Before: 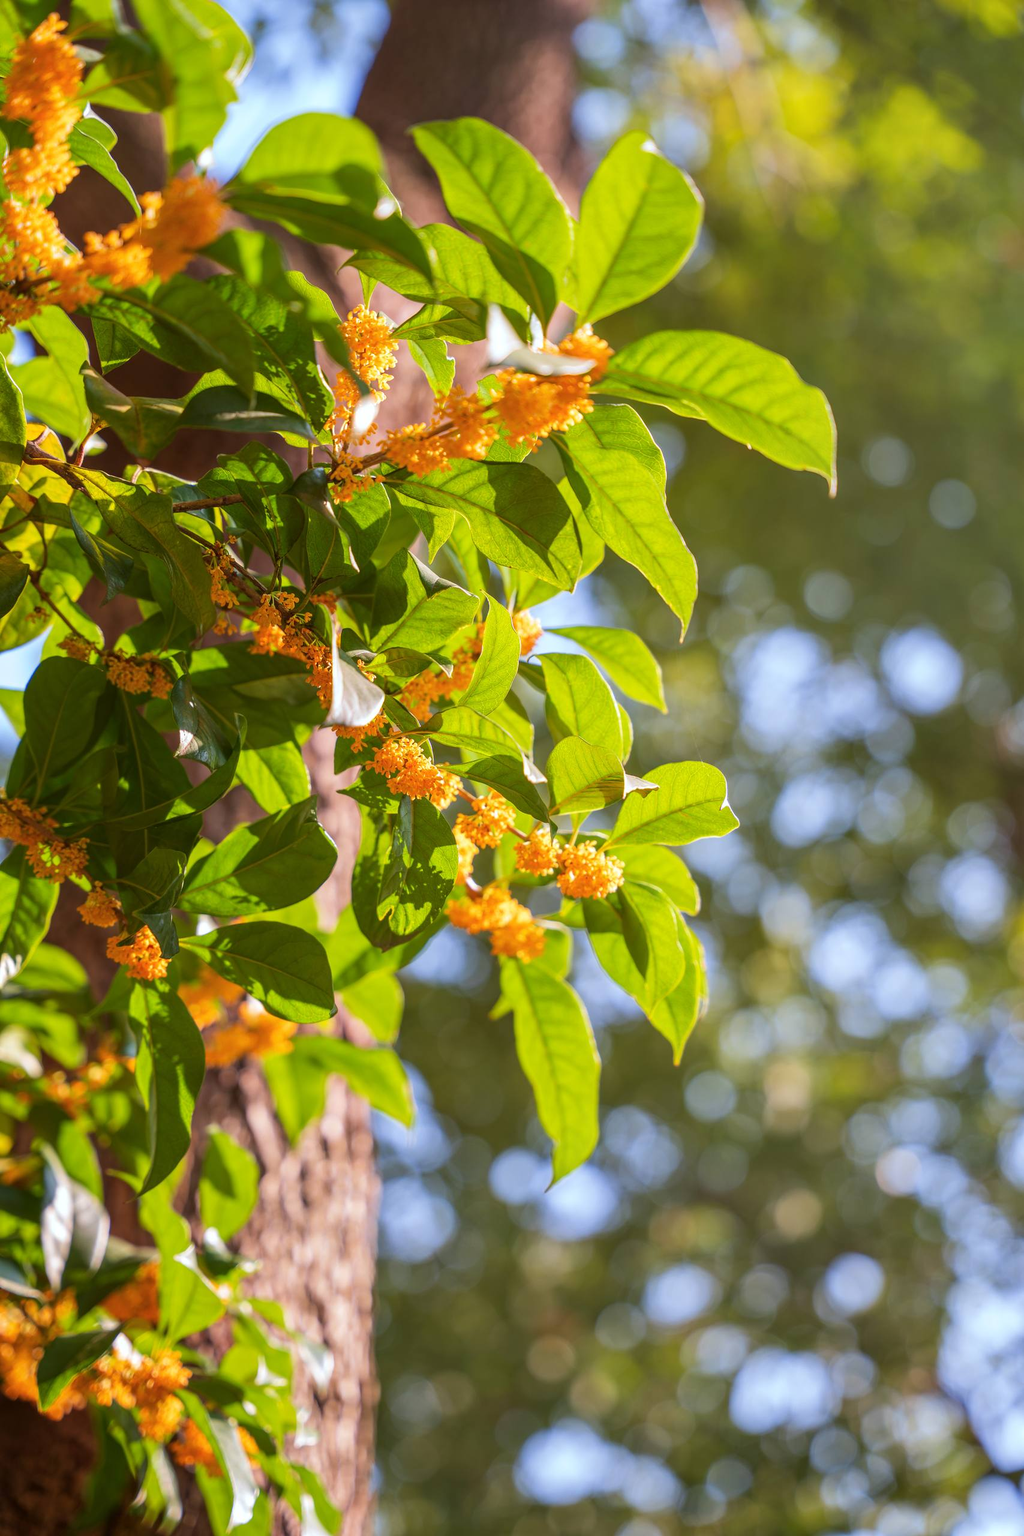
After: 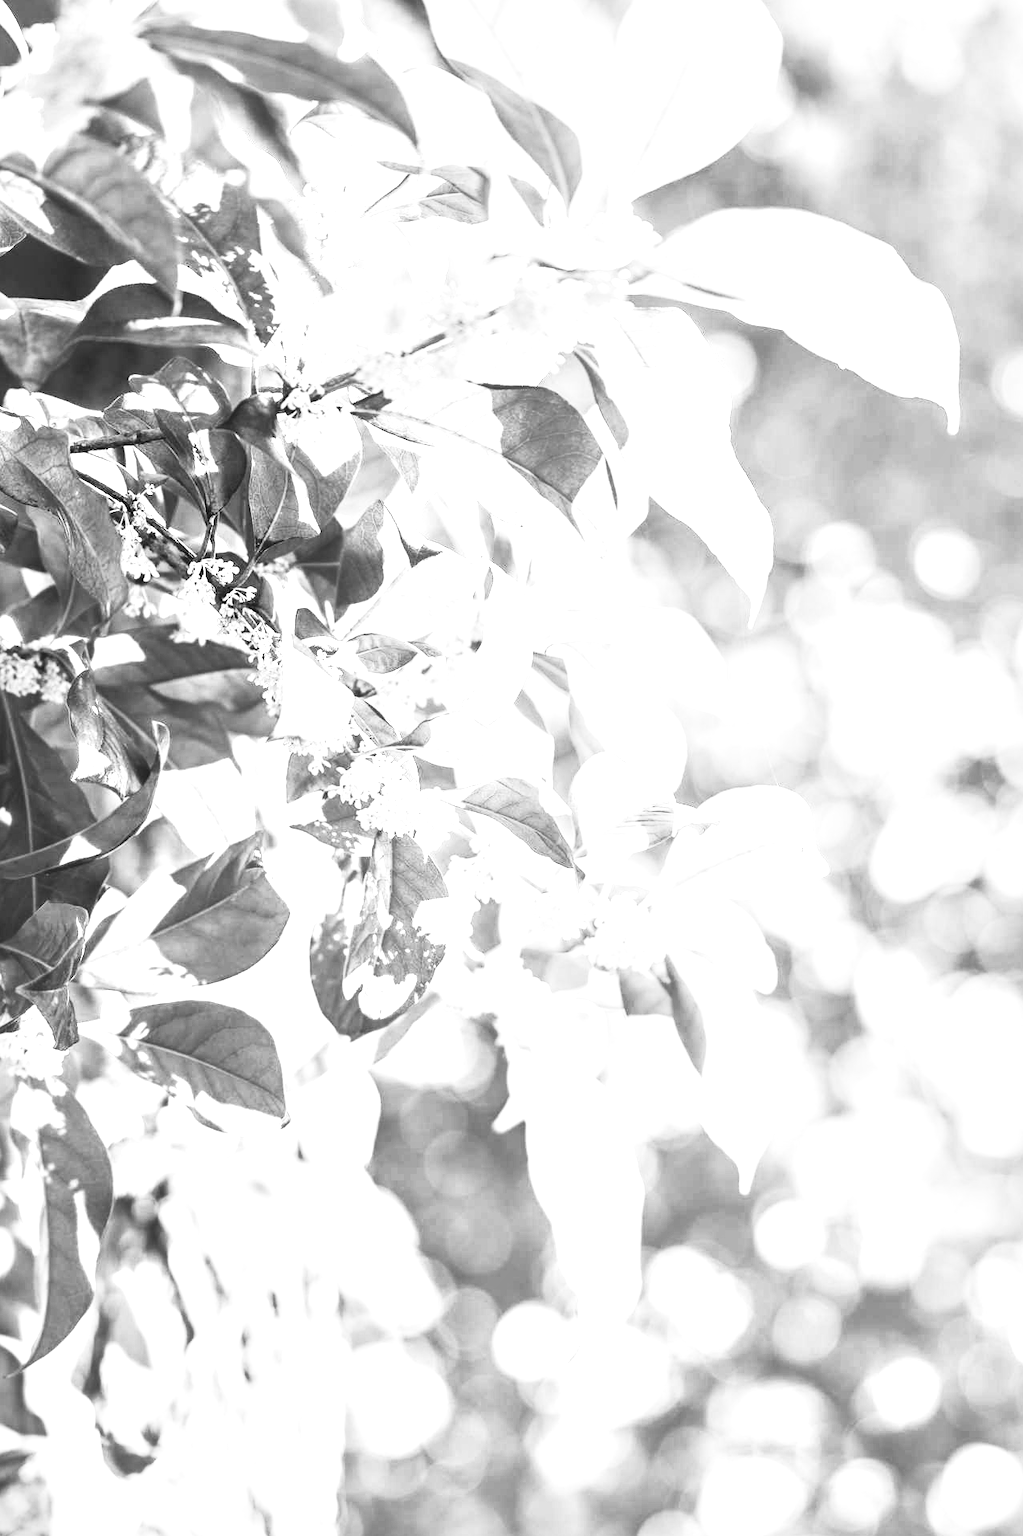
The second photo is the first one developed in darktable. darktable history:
crop and rotate: left 11.831%, top 11.346%, right 13.429%, bottom 13.899%
exposure: black level correction 0, exposure 1.45 EV, compensate exposure bias true, compensate highlight preservation false
contrast brightness saturation: contrast 0.53, brightness 0.47, saturation -1
local contrast: mode bilateral grid, contrast 70, coarseness 75, detail 180%, midtone range 0.2
